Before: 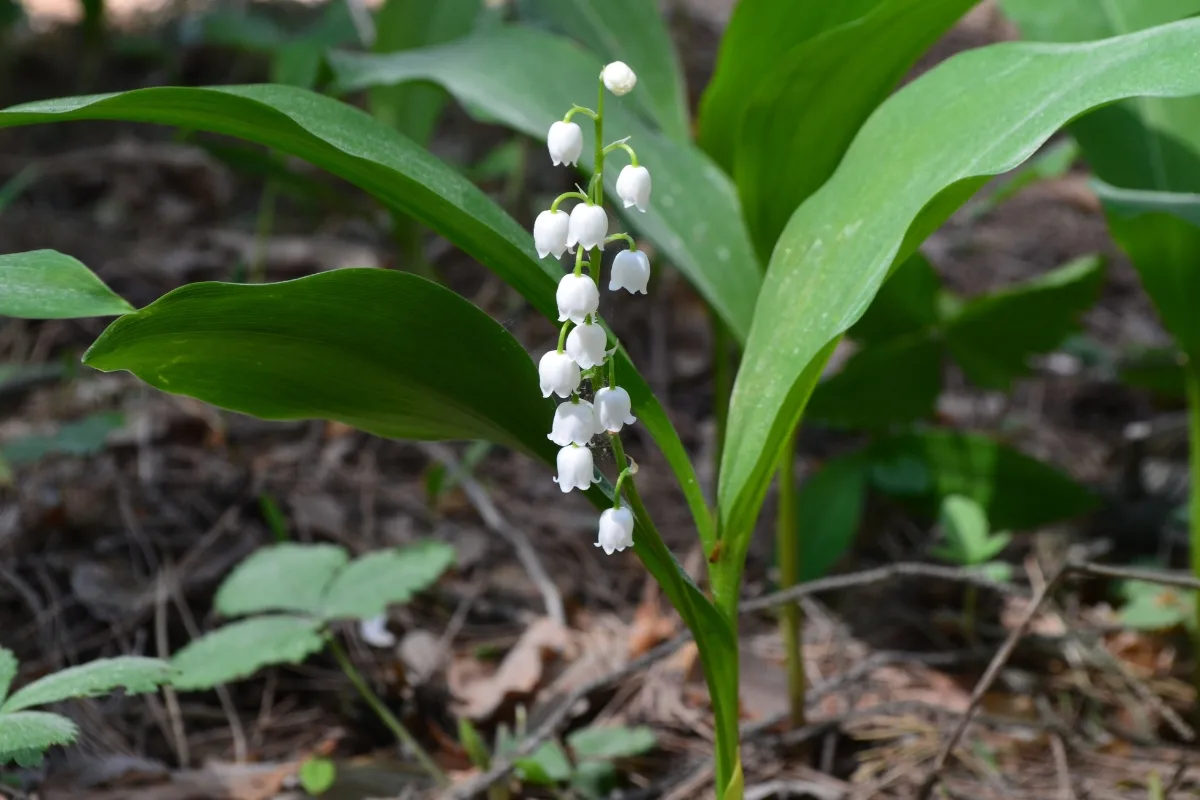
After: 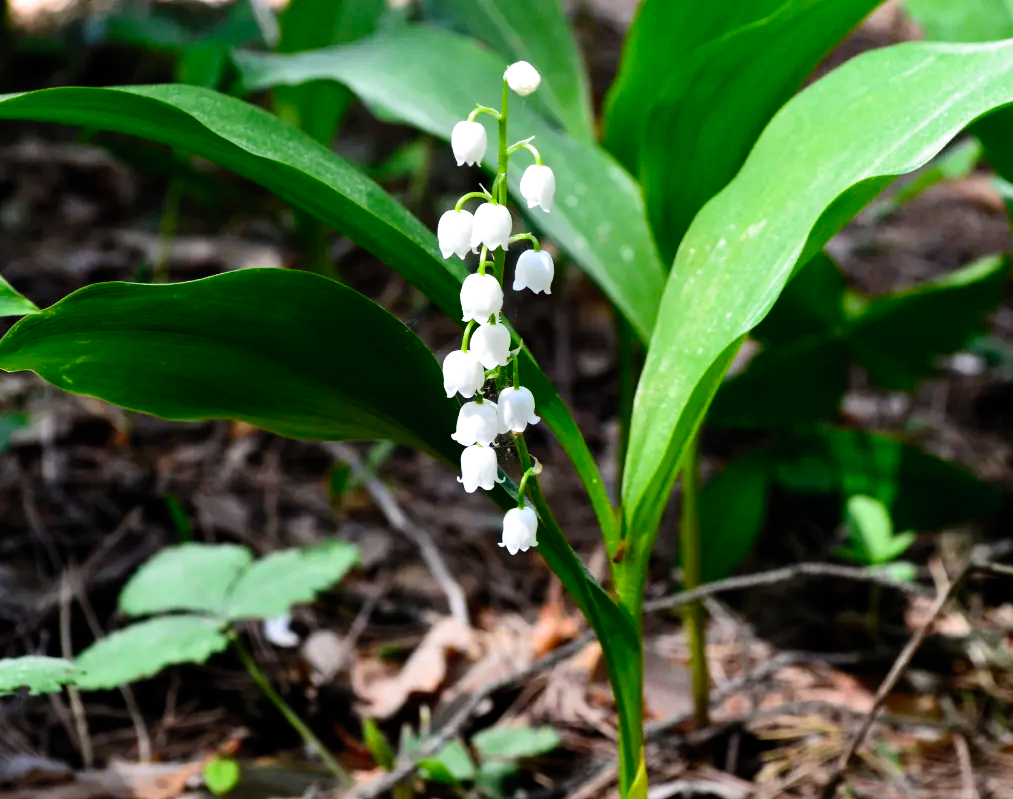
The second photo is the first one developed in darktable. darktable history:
filmic rgb: black relative exposure -8.19 EV, white relative exposure 2.2 EV, target white luminance 99.925%, hardness 7.11, latitude 74.88%, contrast 1.318, highlights saturation mix -2.8%, shadows ↔ highlights balance 30.01%, preserve chrominance no, color science v5 (2021)
crop: left 8.06%, right 7.519%
color balance rgb: perceptual saturation grading › global saturation 1.591%, perceptual saturation grading › highlights -2.969%, perceptual saturation grading › mid-tones 3.397%, perceptual saturation grading › shadows 8.311%, contrast 4.867%
contrast brightness saturation: contrast 0.199, brightness 0.163, saturation 0.23
